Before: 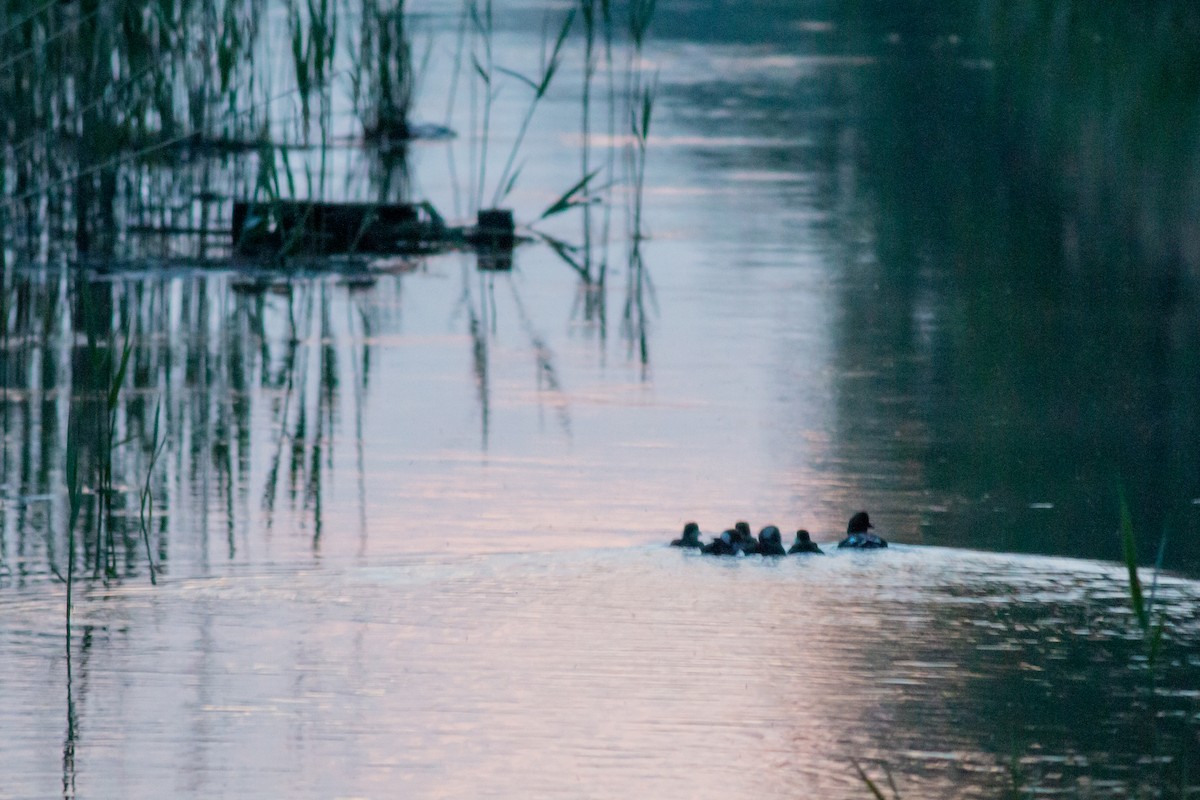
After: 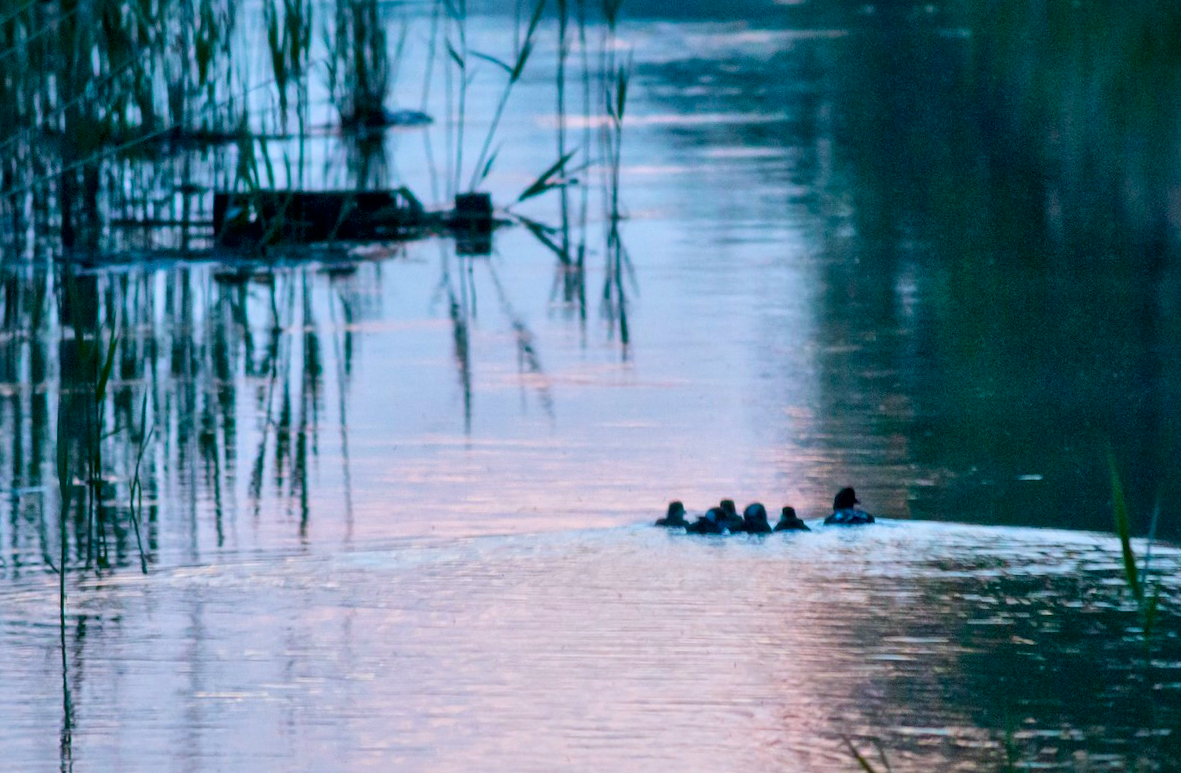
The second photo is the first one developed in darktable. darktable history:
tone equalizer: on, module defaults
color contrast: green-magenta contrast 1.69, blue-yellow contrast 1.49
rotate and perspective: rotation -1.32°, lens shift (horizontal) -0.031, crop left 0.015, crop right 0.985, crop top 0.047, crop bottom 0.982
local contrast: mode bilateral grid, contrast 25, coarseness 47, detail 151%, midtone range 0.2
white balance: red 0.967, blue 1.049
